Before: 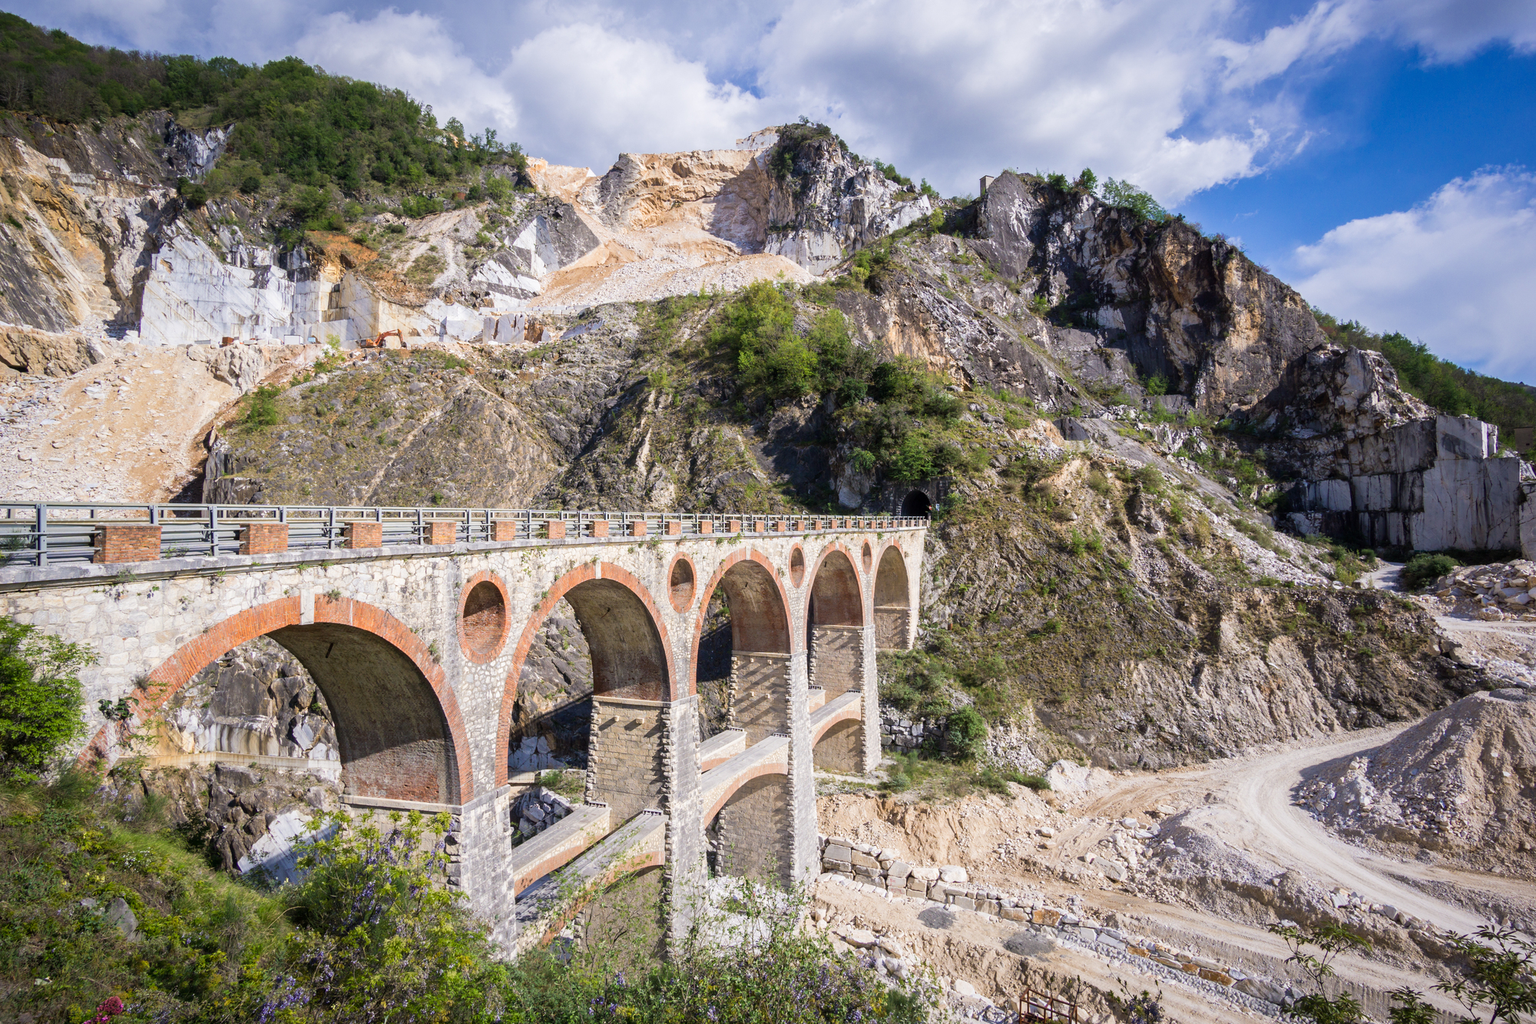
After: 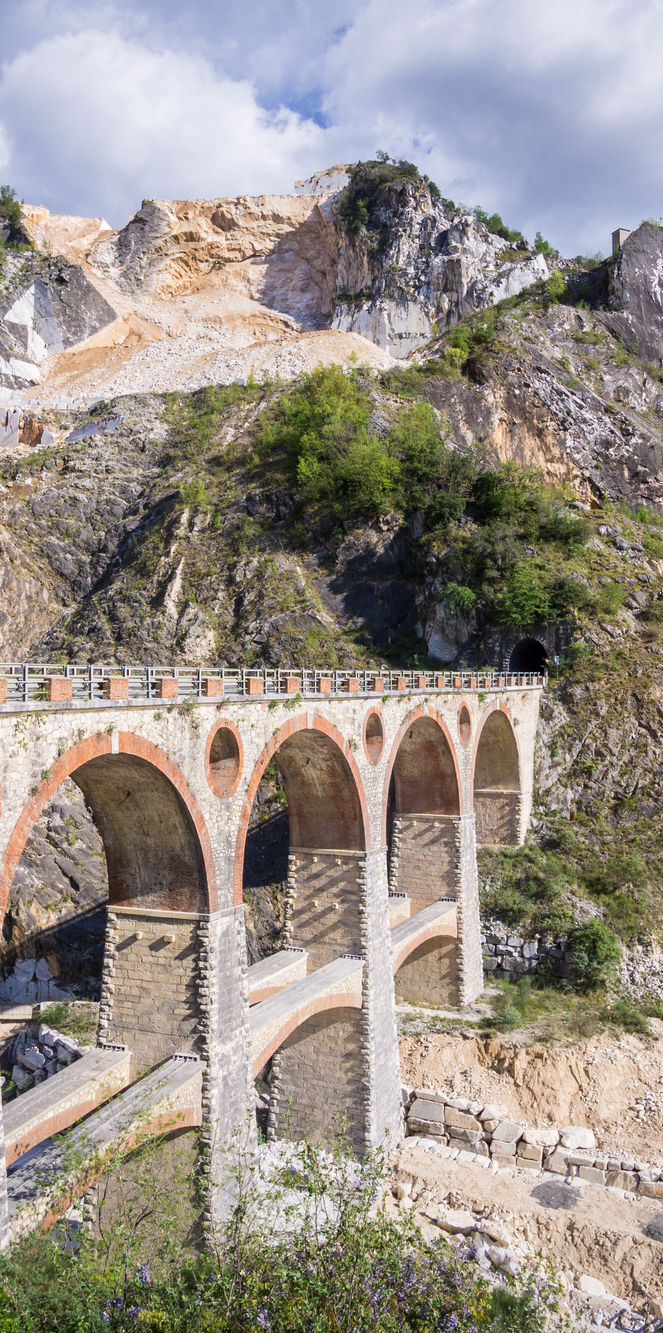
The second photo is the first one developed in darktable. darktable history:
crop: left 33.245%, right 33.598%
